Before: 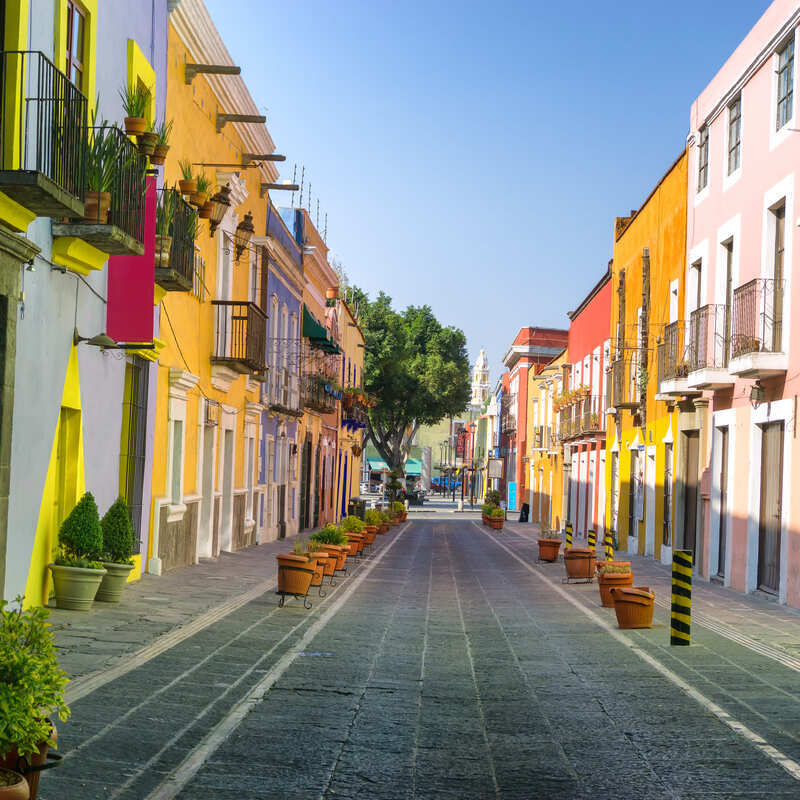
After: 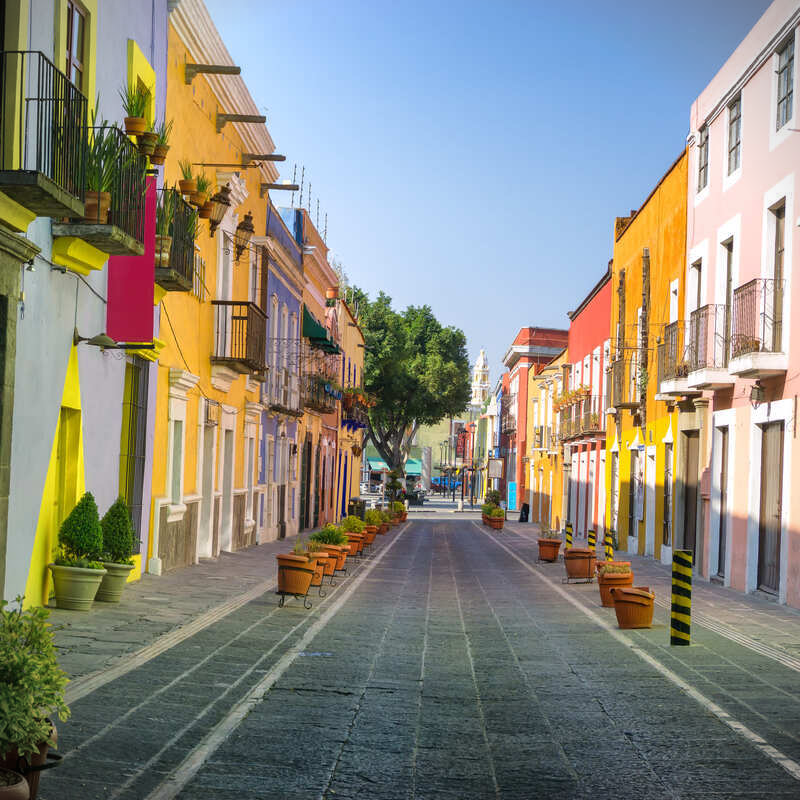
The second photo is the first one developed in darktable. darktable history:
exposure: compensate exposure bias true, compensate highlight preservation false
vignetting: fall-off start 100.97%, brightness -0.617, saturation -0.674
